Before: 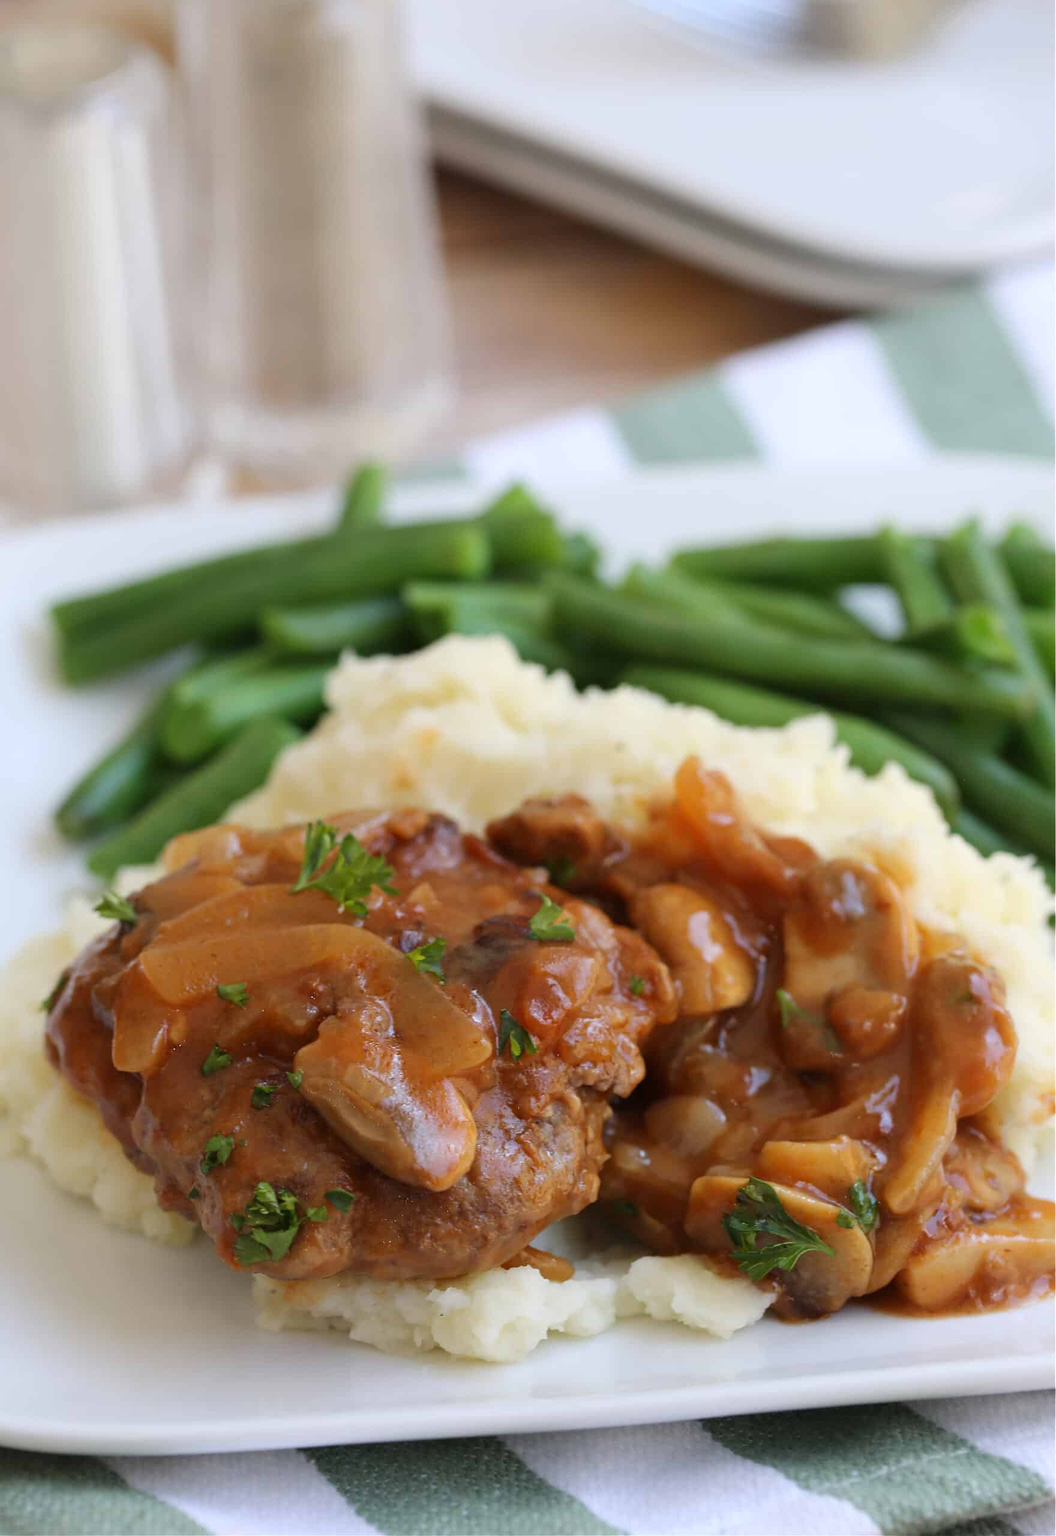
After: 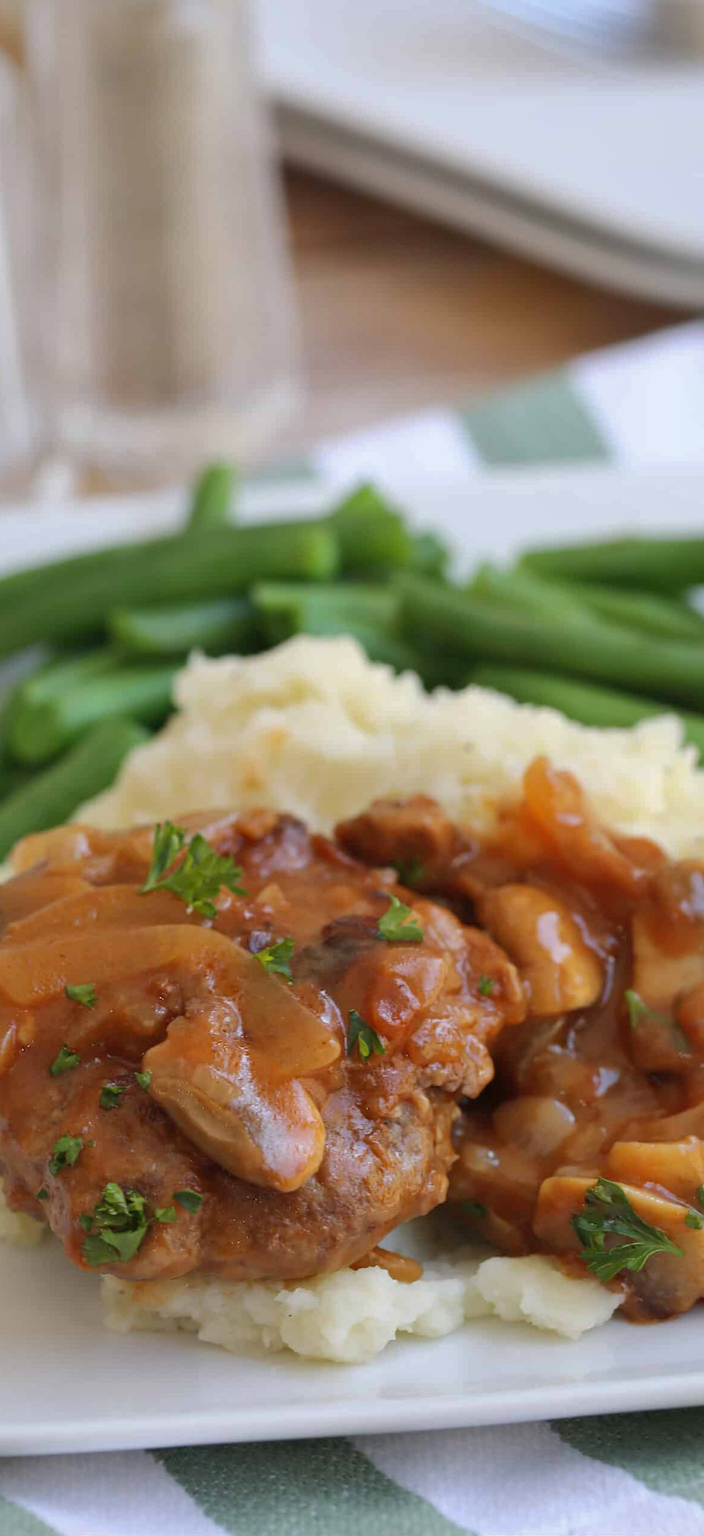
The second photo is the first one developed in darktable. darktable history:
crop and rotate: left 14.399%, right 18.952%
shadows and highlights: on, module defaults
color calibration: illuminant same as pipeline (D50), adaptation none (bypass), x 0.332, y 0.334, temperature 5011.37 K
